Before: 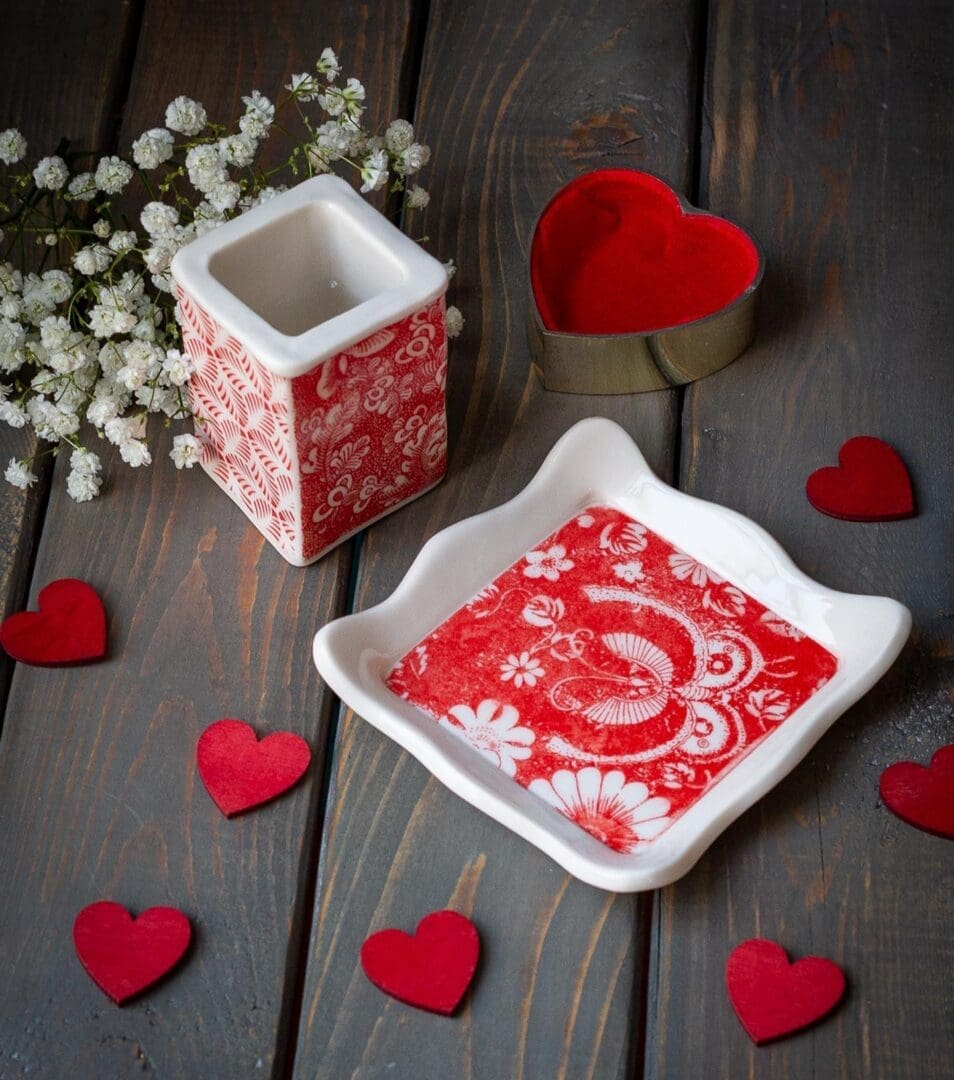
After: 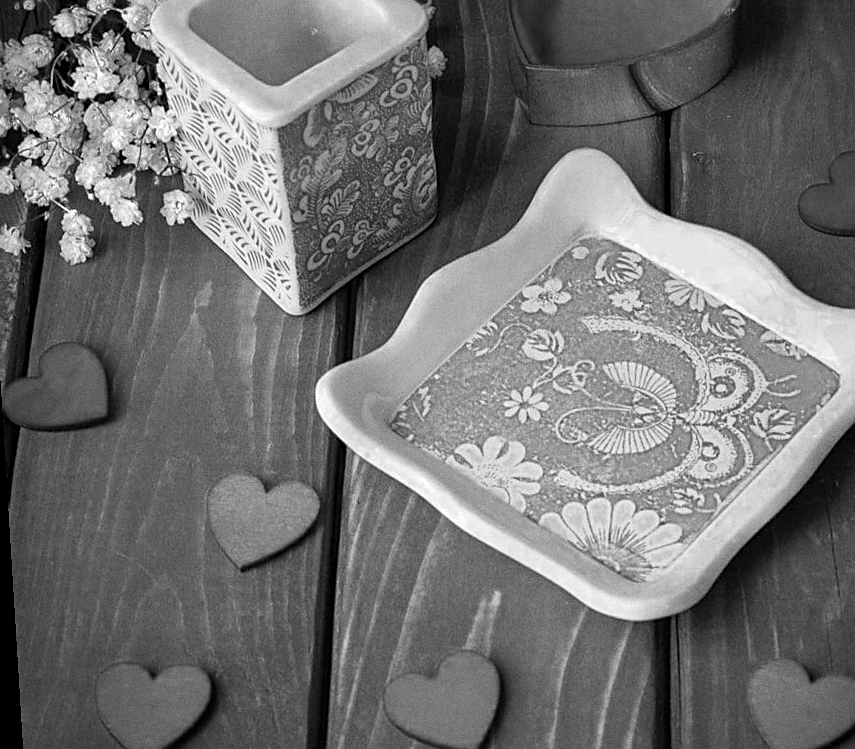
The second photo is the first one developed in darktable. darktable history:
color zones: curves: ch0 [(0, 0.554) (0.146, 0.662) (0.293, 0.86) (0.503, 0.774) (0.637, 0.106) (0.74, 0.072) (0.866, 0.488) (0.998, 0.569)]; ch1 [(0, 0) (0.143, 0) (0.286, 0) (0.429, 0) (0.571, 0) (0.714, 0) (0.857, 0)]
grain: on, module defaults
rotate and perspective: rotation -3.52°, crop left 0.036, crop right 0.964, crop top 0.081, crop bottom 0.919
crop: top 20.916%, right 9.437%, bottom 0.316%
sharpen: on, module defaults
